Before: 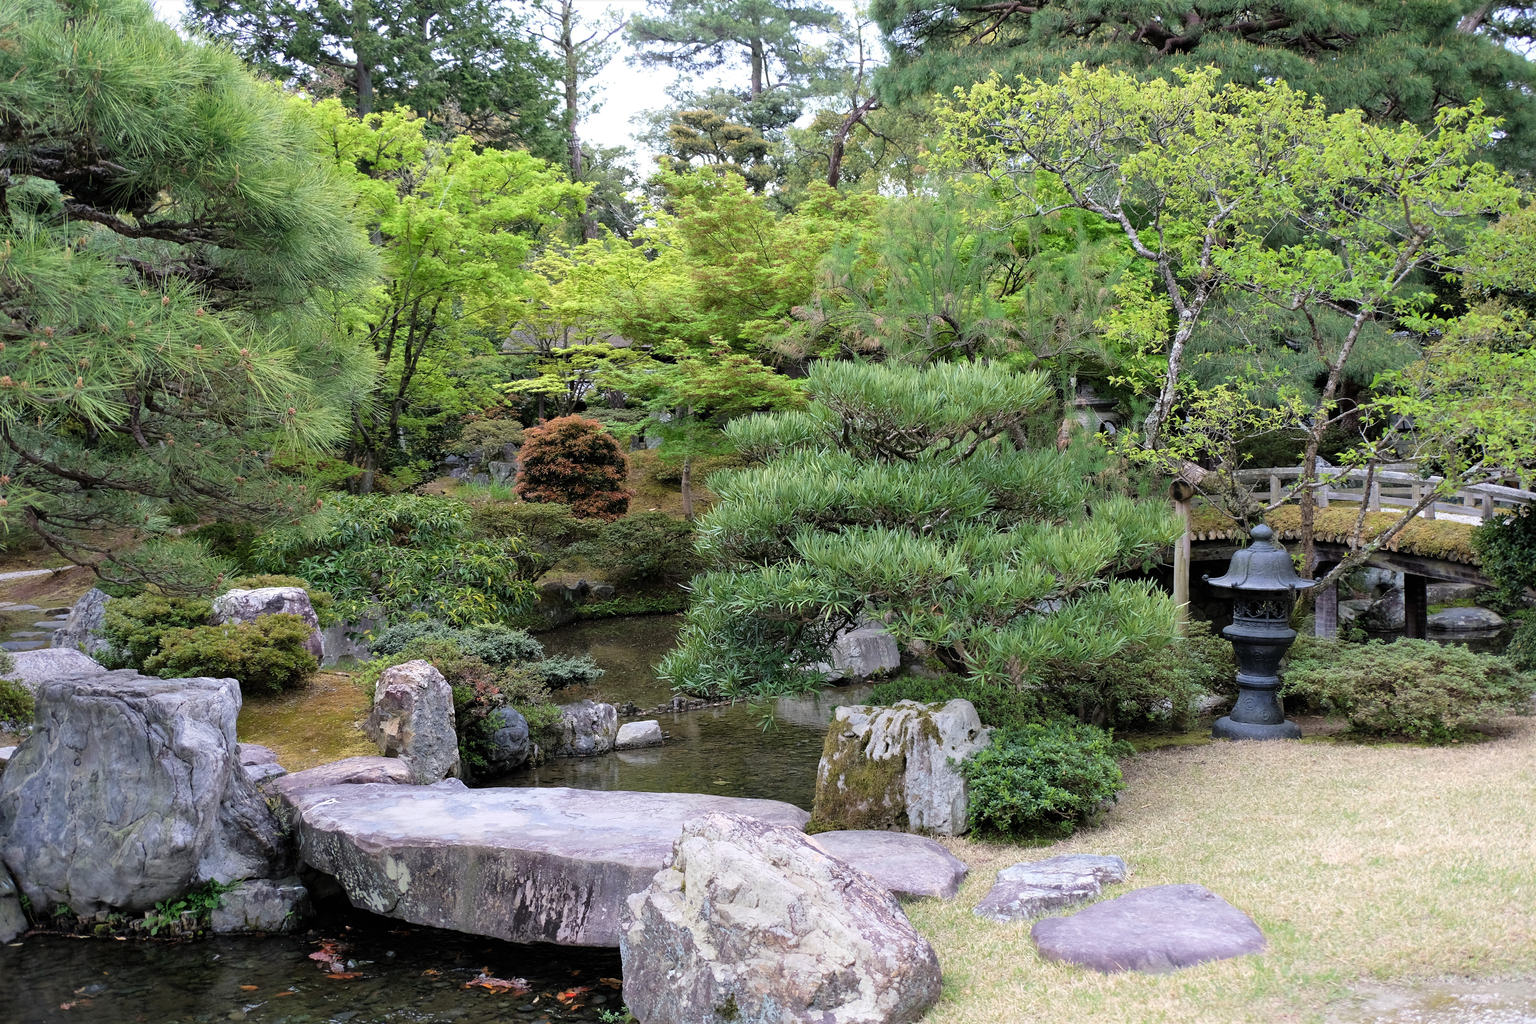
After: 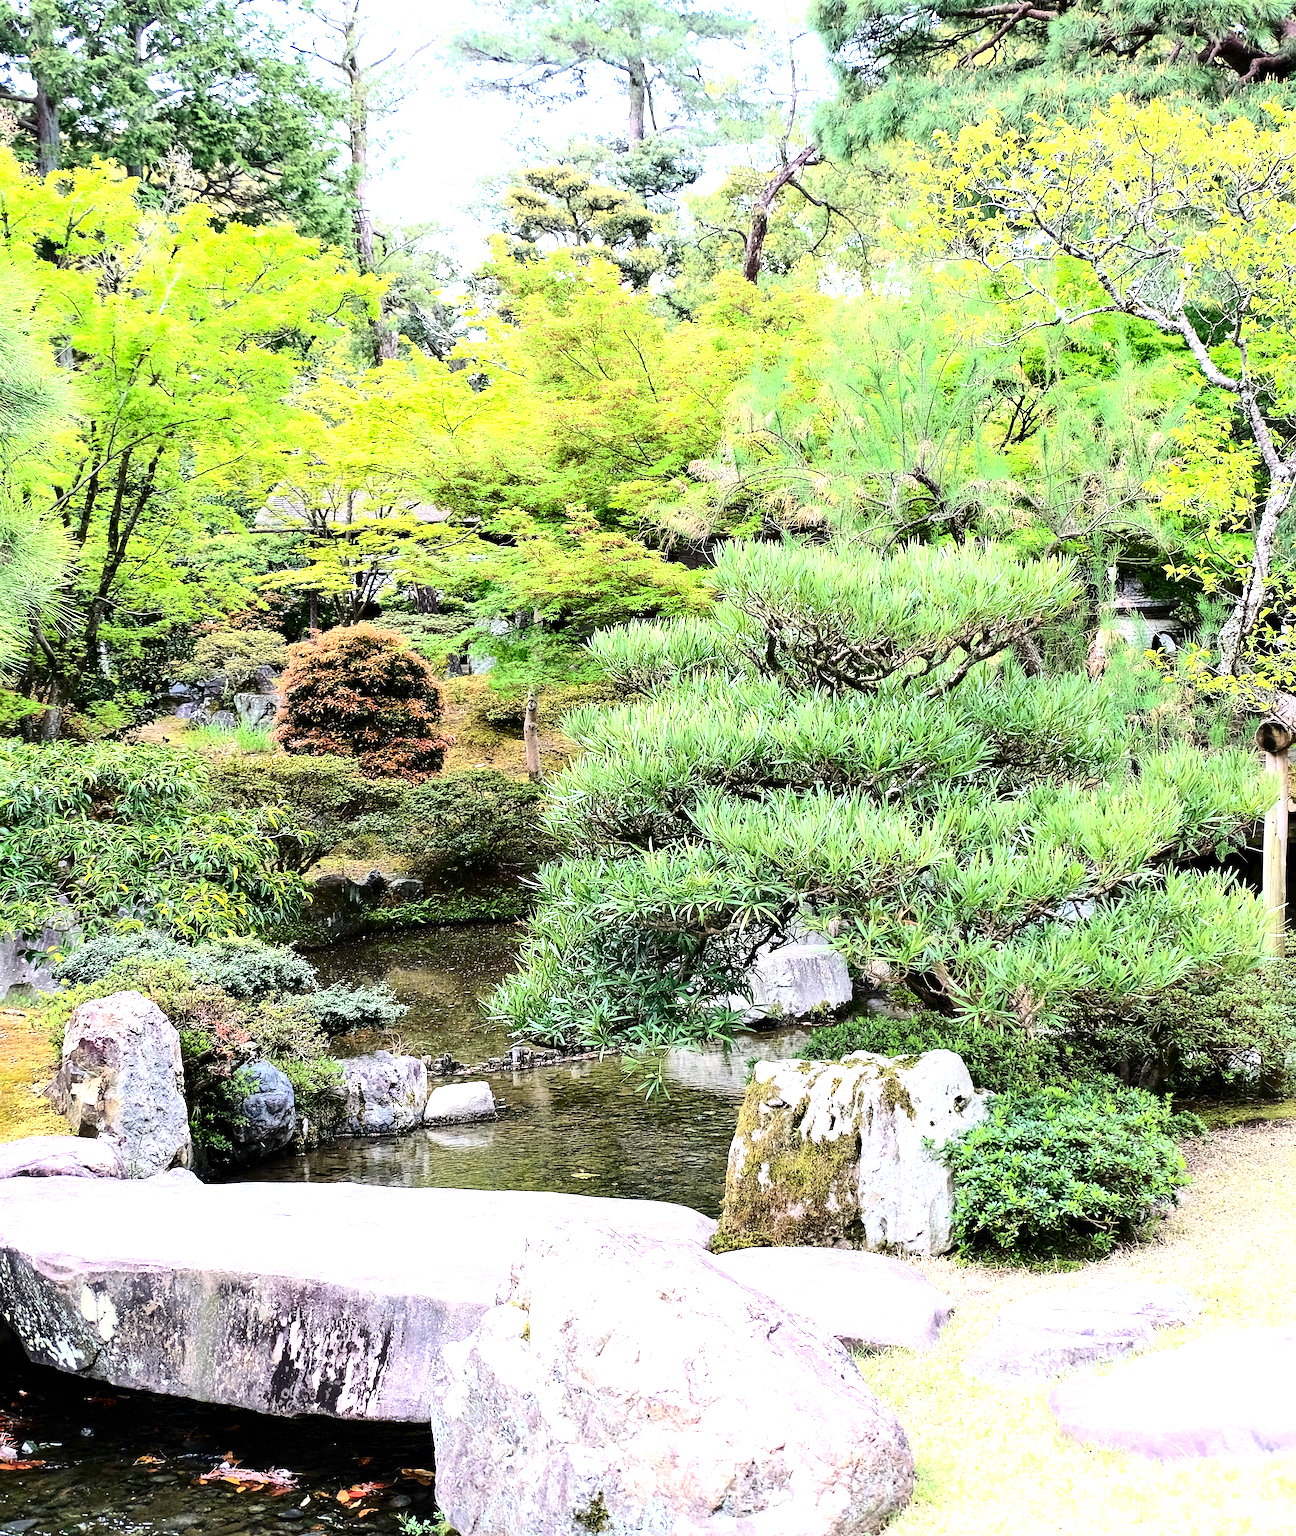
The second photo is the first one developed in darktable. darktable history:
crop: left 21.674%, right 22.086%
contrast brightness saturation: contrast 0.32, brightness -0.08, saturation 0.17
sharpen: on, module defaults
exposure: black level correction 0, exposure 1.45 EV, compensate exposure bias true, compensate highlight preservation false
